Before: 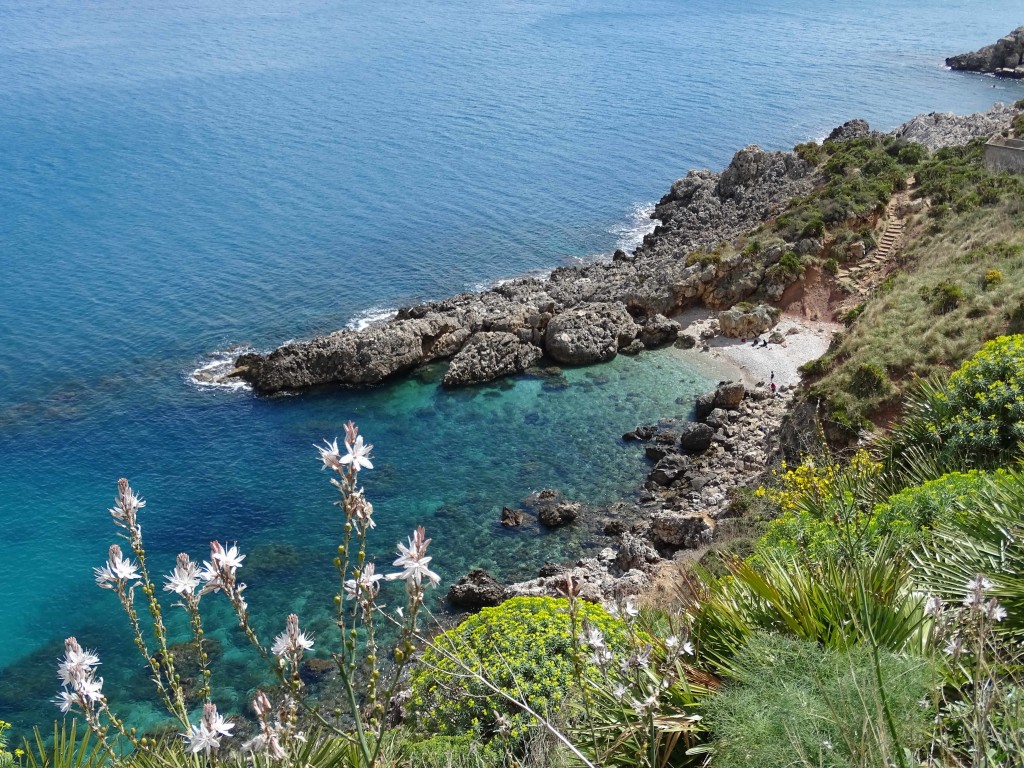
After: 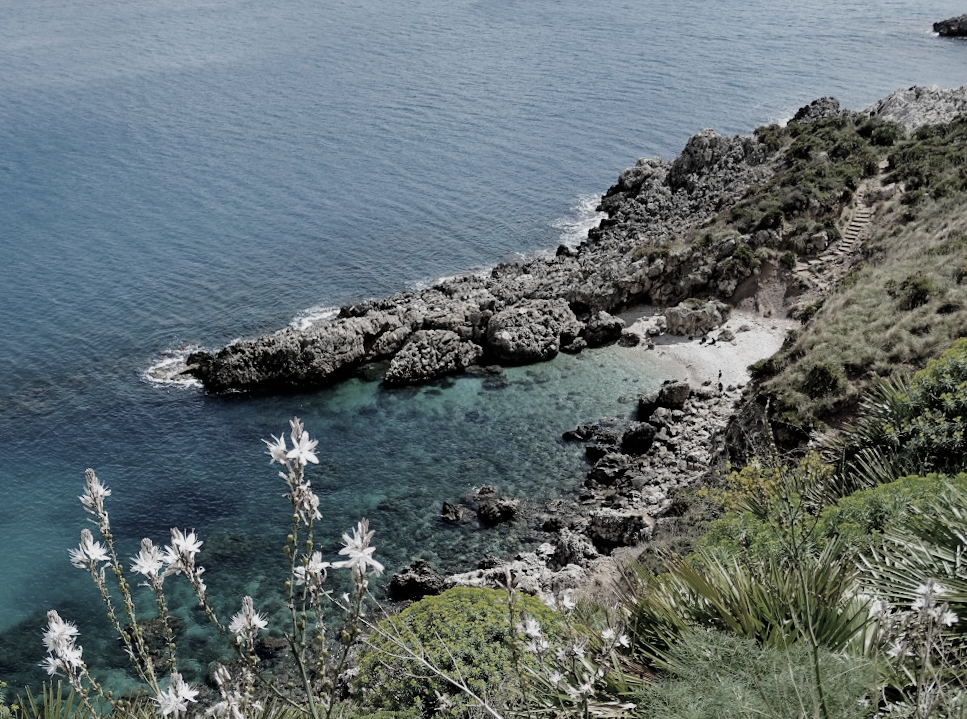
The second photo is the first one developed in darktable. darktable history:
filmic rgb: black relative exposure -5 EV, white relative exposure 3.5 EV, hardness 3.19, contrast 1.2, highlights saturation mix -50%
color zones: curves: ch0 [(0, 0.487) (0.241, 0.395) (0.434, 0.373) (0.658, 0.412) (0.838, 0.487)]; ch1 [(0, 0) (0.053, 0.053) (0.211, 0.202) (0.579, 0.259) (0.781, 0.241)]
shadows and highlights: shadows 49, highlights -41, soften with gaussian
rotate and perspective: rotation 0.062°, lens shift (vertical) 0.115, lens shift (horizontal) -0.133, crop left 0.047, crop right 0.94, crop top 0.061, crop bottom 0.94
